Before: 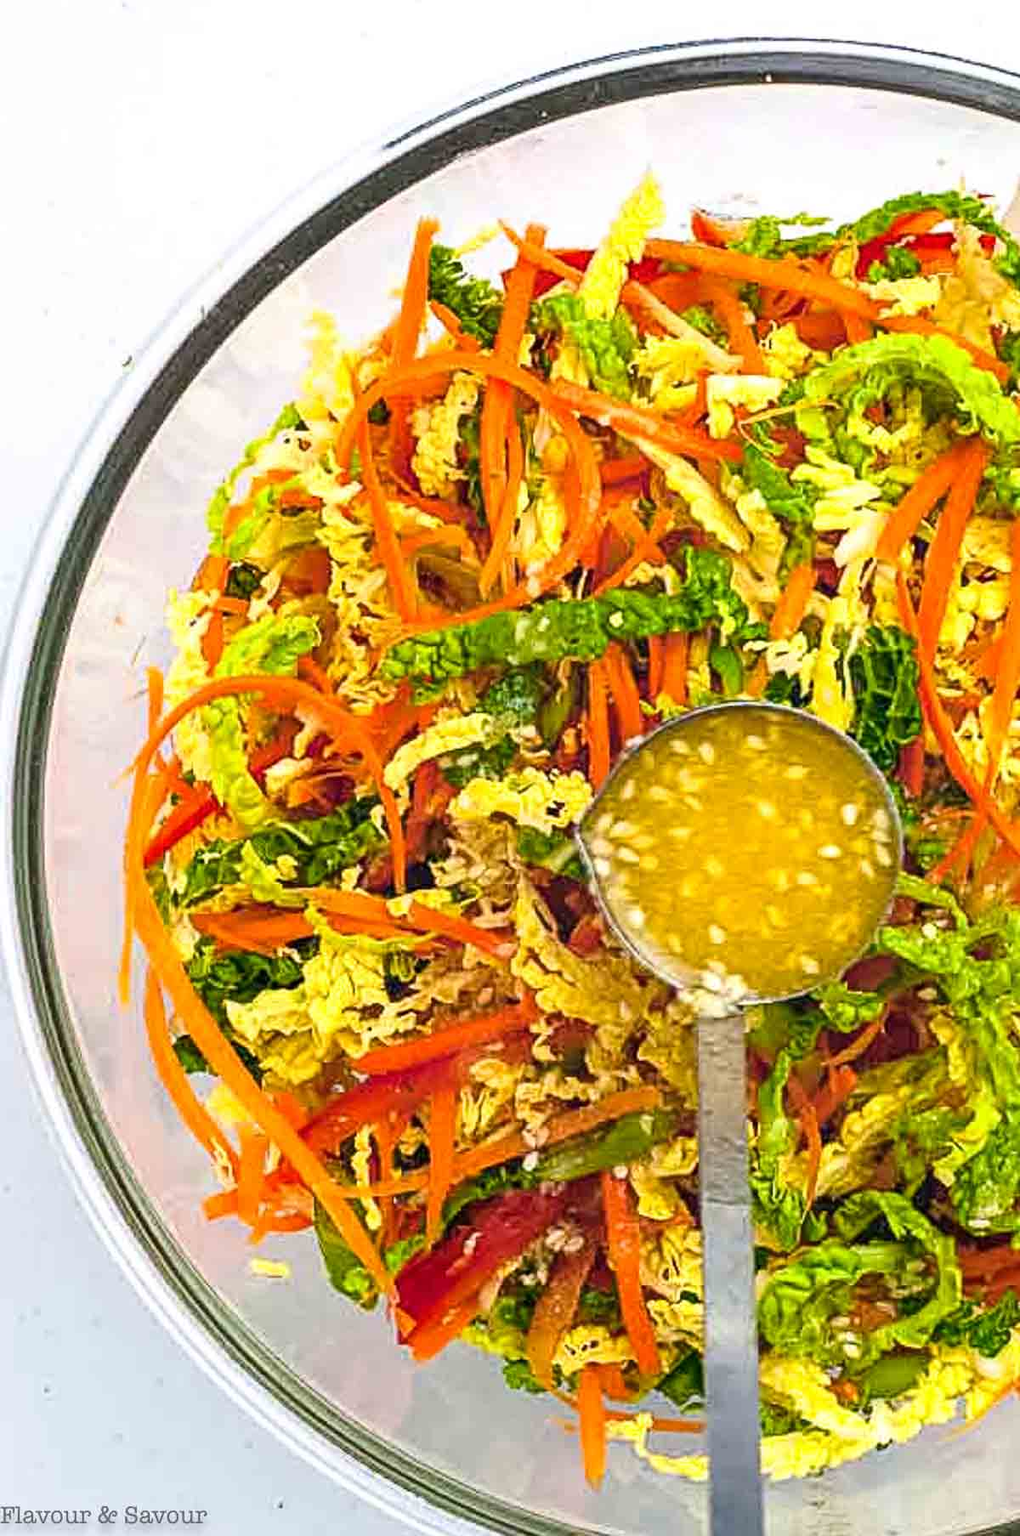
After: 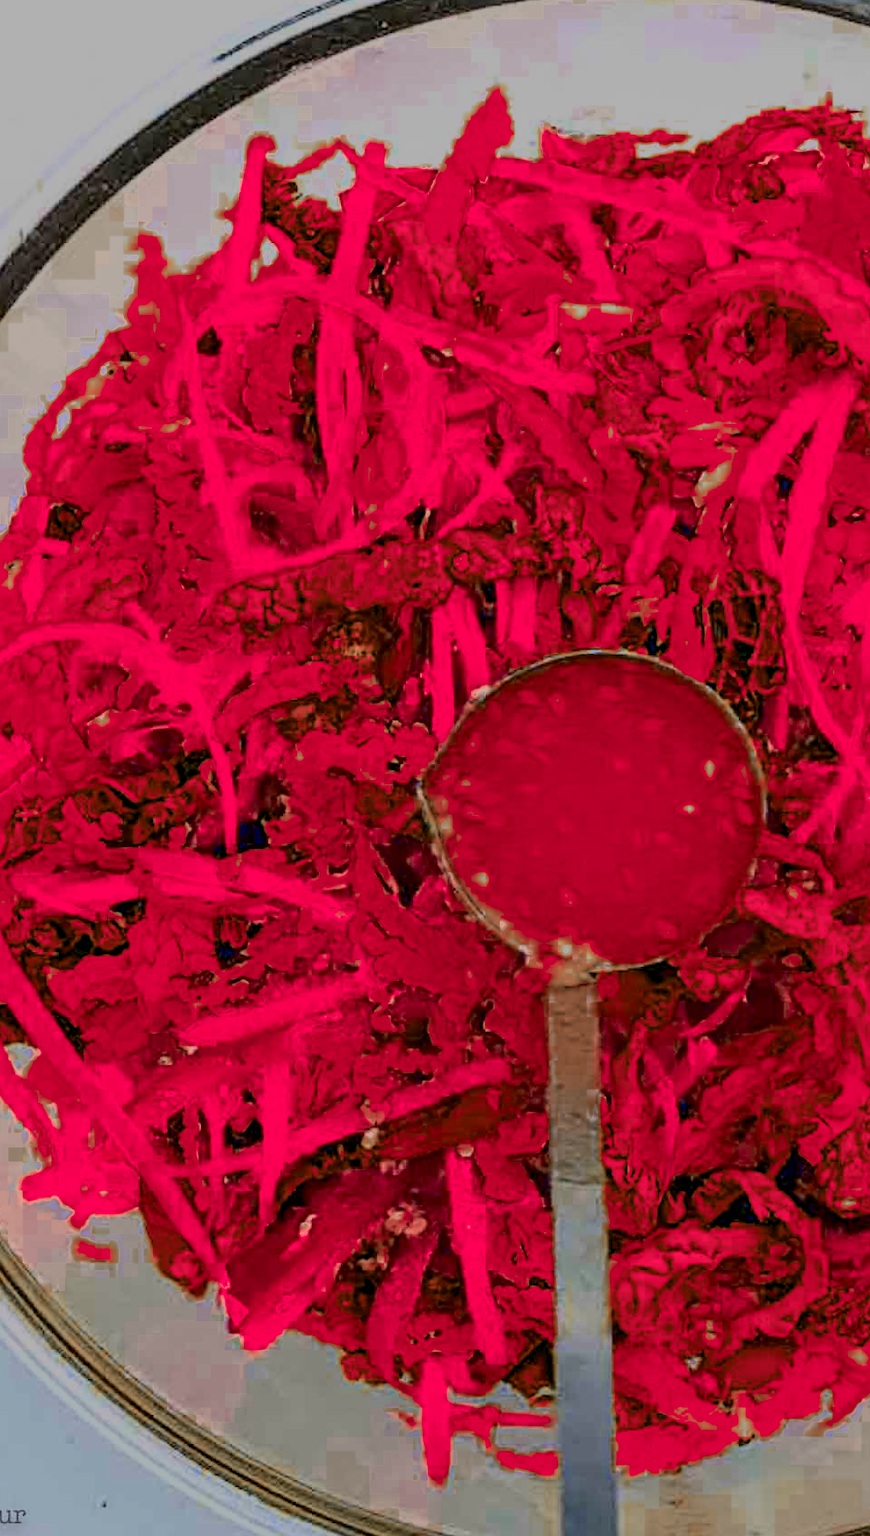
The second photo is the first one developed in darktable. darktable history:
color zones: curves: ch0 [(0.006, 0.385) (0.143, 0.563) (0.243, 0.321) (0.352, 0.464) (0.516, 0.456) (0.625, 0.5) (0.75, 0.5) (0.875, 0.5)]; ch1 [(0, 0.5) (0.134, 0.504) (0.246, 0.463) (0.421, 0.515) (0.5, 0.56) (0.625, 0.5) (0.75, 0.5) (0.875, 0.5)]; ch2 [(0, 0.5) (0.131, 0.426) (0.307, 0.289) (0.38, 0.188) (0.513, 0.216) (0.625, 0.548) (0.75, 0.468) (0.838, 0.396) (0.971, 0.311)], mix 26.48%
crop and rotate: left 17.949%, top 5.932%, right 1.74%
filmic rgb: middle gray luminance 3.43%, black relative exposure -5.93 EV, white relative exposure 6.39 EV, dynamic range scaling 22.09%, target black luminance 0%, hardness 2.3, latitude 45.55%, contrast 0.789, highlights saturation mix 99.01%, shadows ↔ highlights balance 0.233%, color science v6 (2022)
contrast brightness saturation: contrast 0.129, brightness -0.231, saturation 0.146
tone equalizer: edges refinement/feathering 500, mask exposure compensation -1.57 EV, preserve details no
